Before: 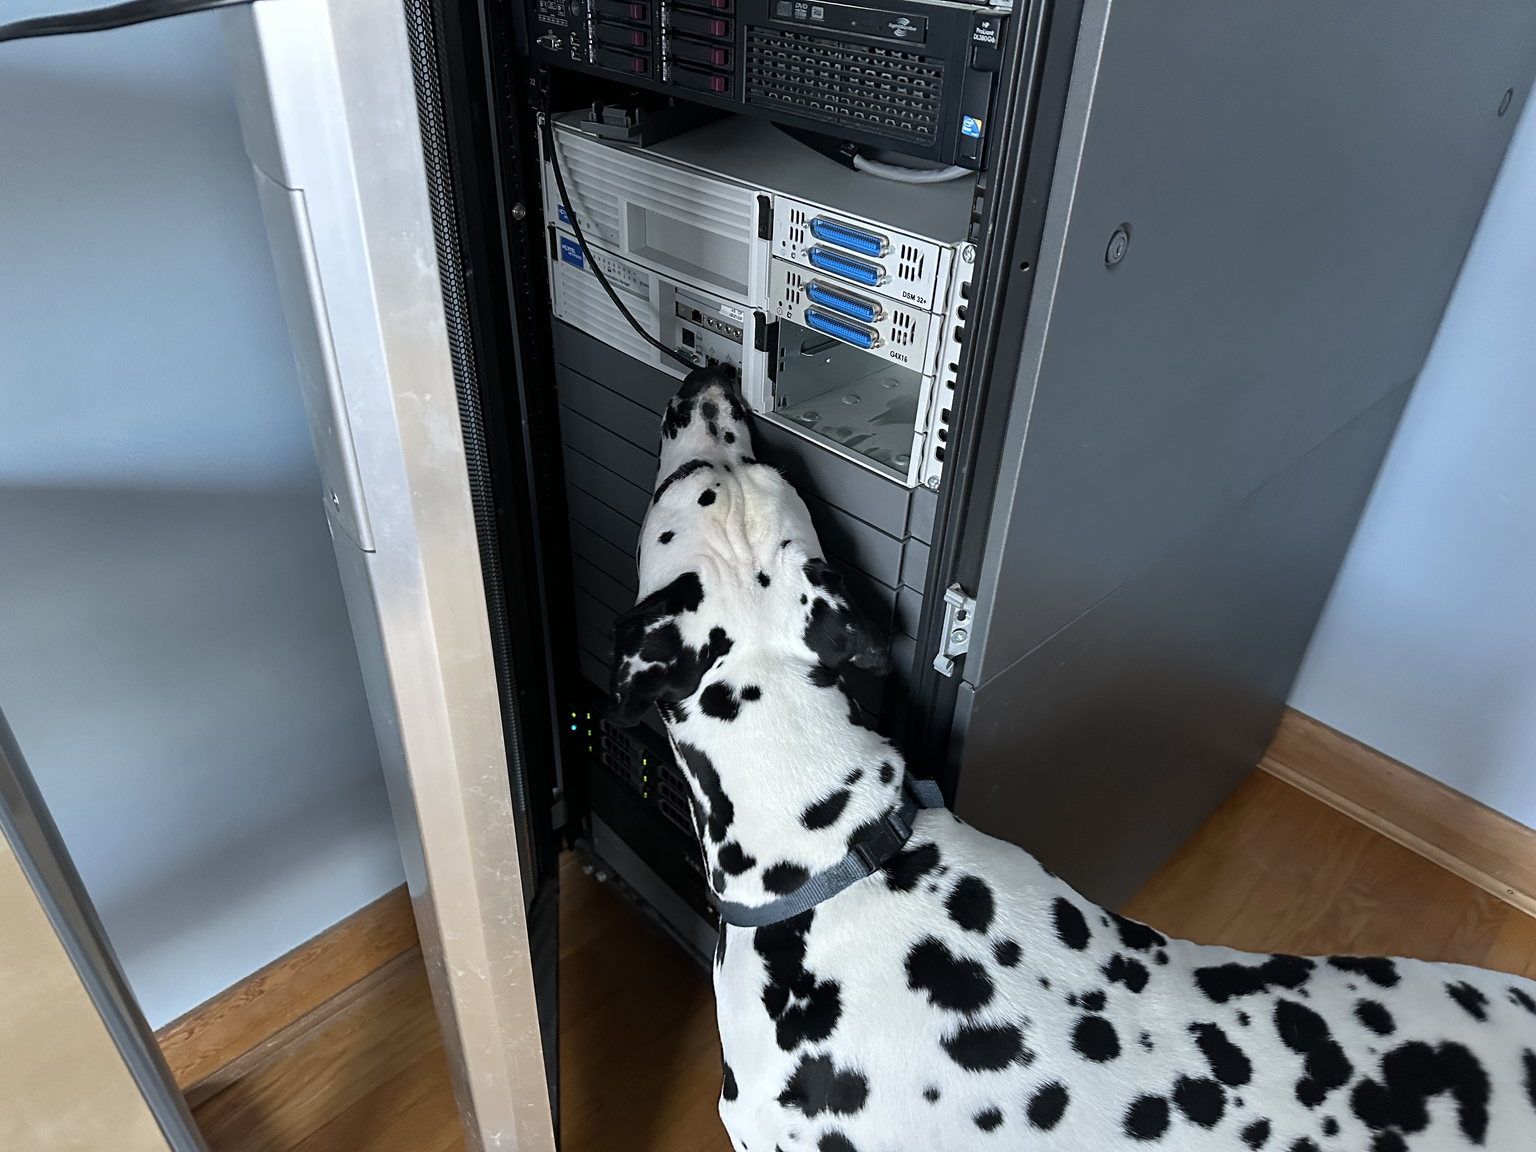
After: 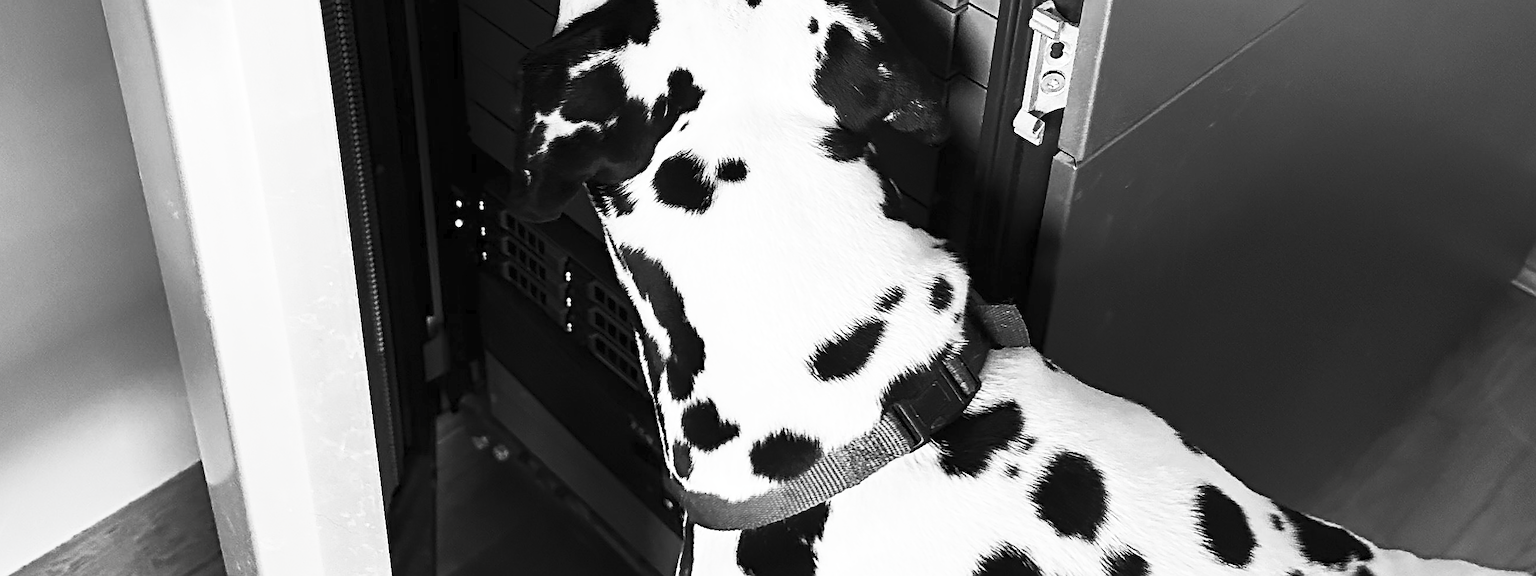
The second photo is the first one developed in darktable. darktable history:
contrast brightness saturation: contrast 0.54, brightness 0.451, saturation -0.988
crop: left 17.99%, top 50.621%, right 17.111%, bottom 16.858%
sharpen: radius 1.354, amount 1.257, threshold 0.782
